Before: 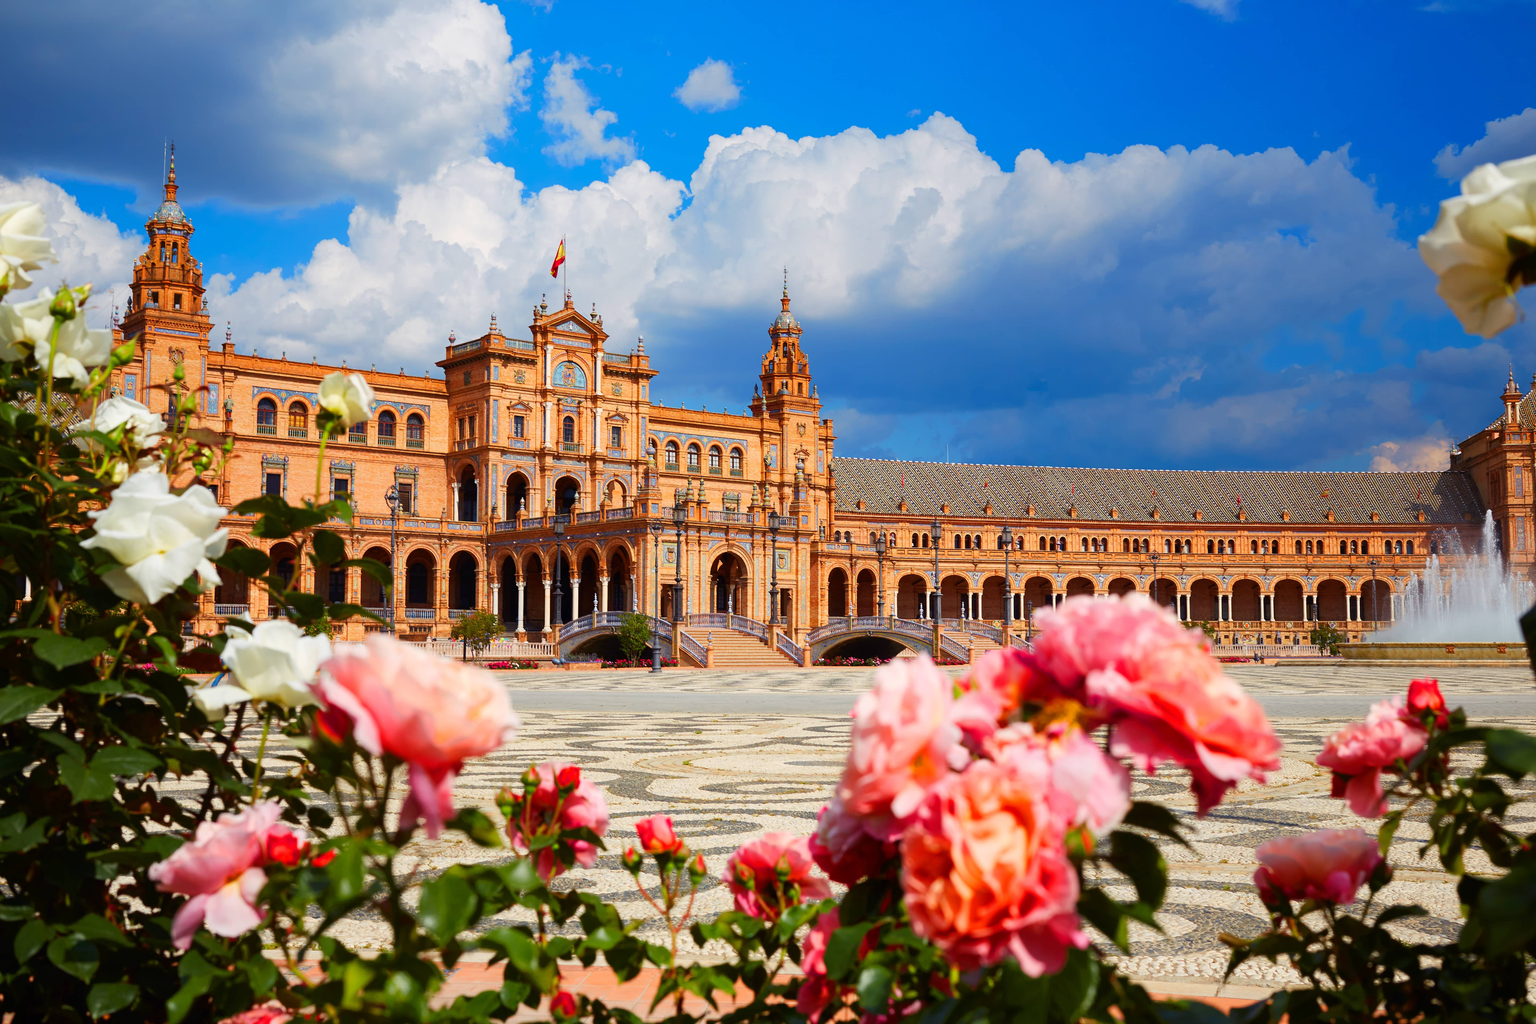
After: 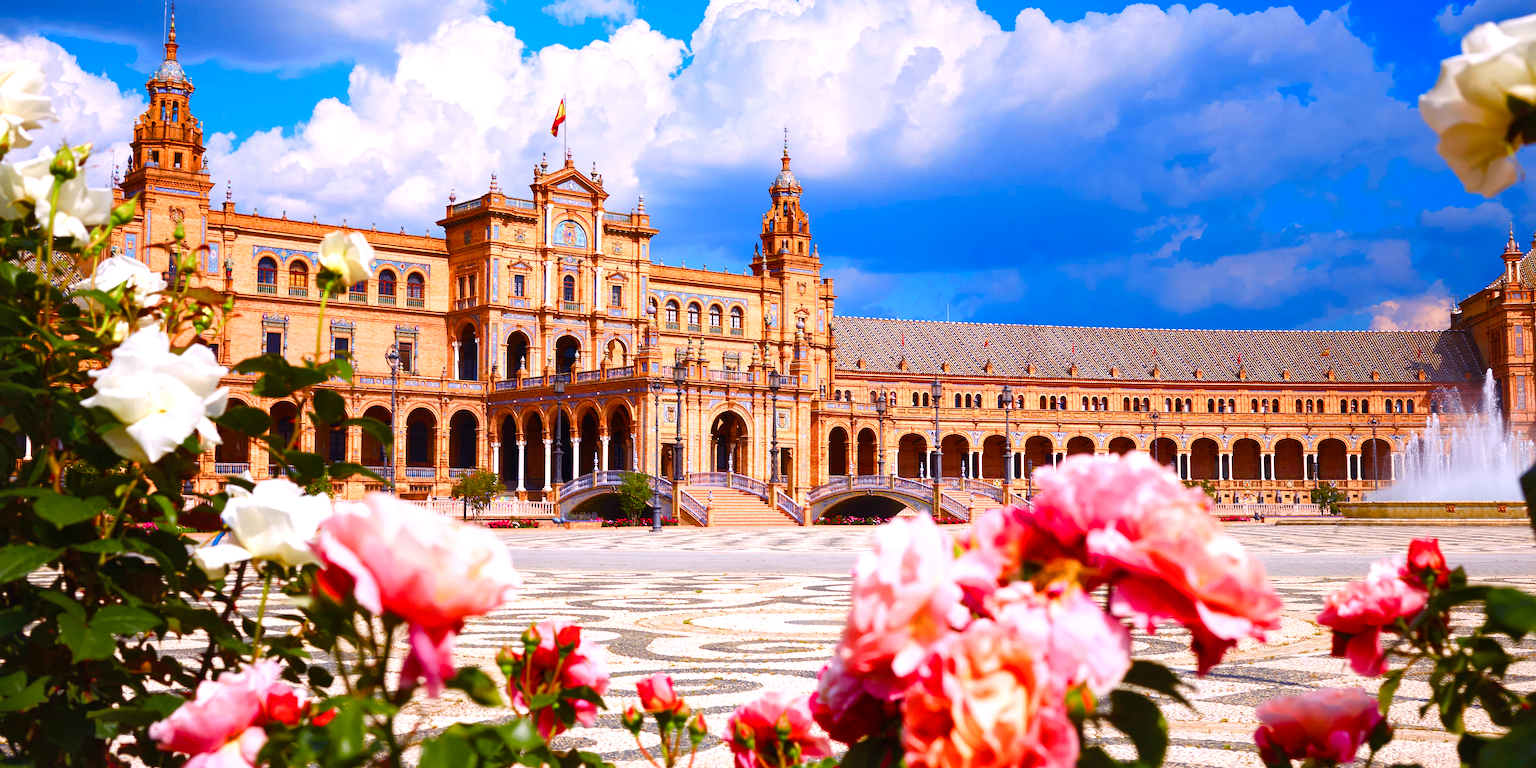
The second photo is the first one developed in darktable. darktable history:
shadows and highlights: shadows 62.66, white point adjustment 0.37, highlights -34.44, compress 83.82%
crop: top 13.819%, bottom 11.169%
white balance: red 1.066, blue 1.119
color balance rgb: perceptual saturation grading › global saturation 25%, perceptual saturation grading › highlights -50%, perceptual saturation grading › shadows 30%, perceptual brilliance grading › global brilliance 12%, global vibrance 20%
tone equalizer: on, module defaults
